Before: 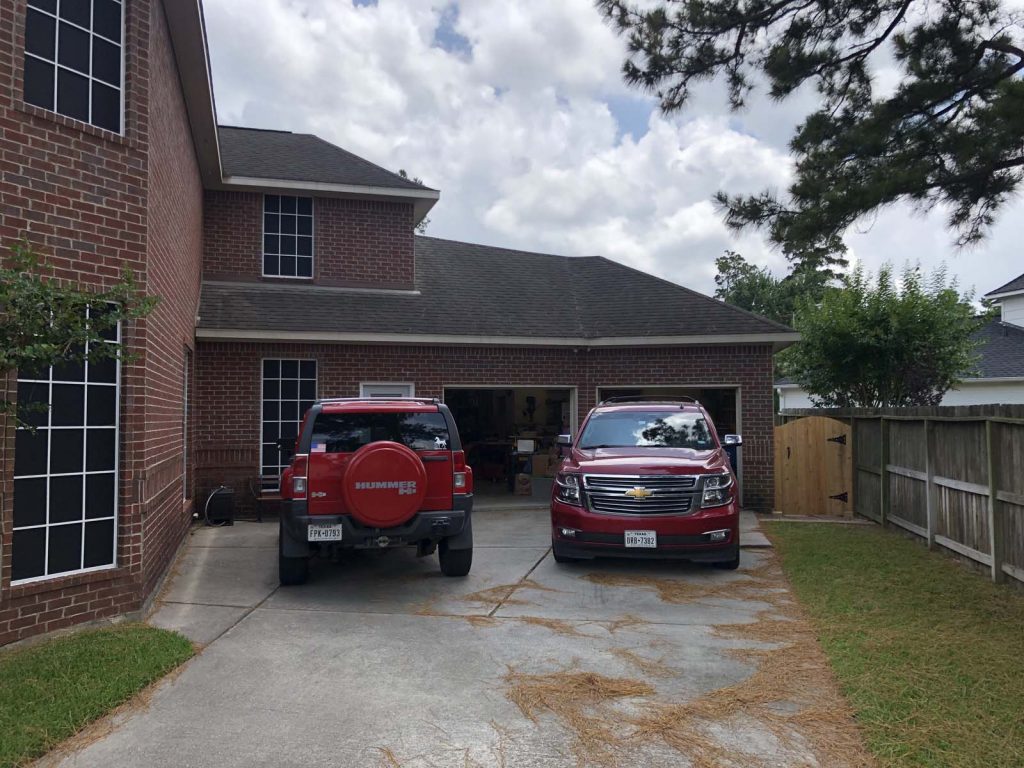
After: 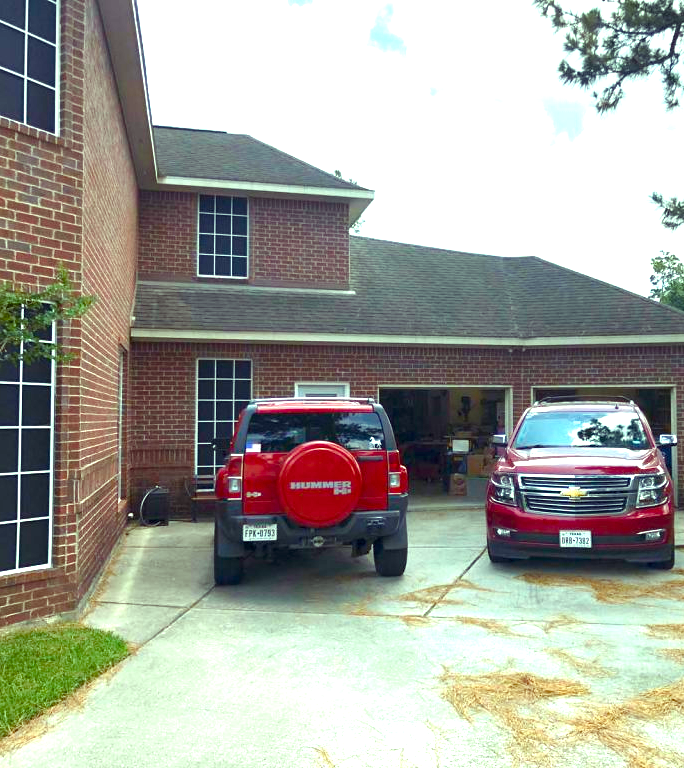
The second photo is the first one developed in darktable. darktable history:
crop and rotate: left 6.39%, right 26.766%
color balance rgb: highlights gain › luminance 15.616%, highlights gain › chroma 7.095%, highlights gain › hue 127.32°, perceptual saturation grading › global saturation 20%, perceptual saturation grading › highlights -25.837%, perceptual saturation grading › shadows 49.235%, global vibrance 20%
exposure: black level correction 0, exposure 1.517 EV, compensate highlight preservation false
